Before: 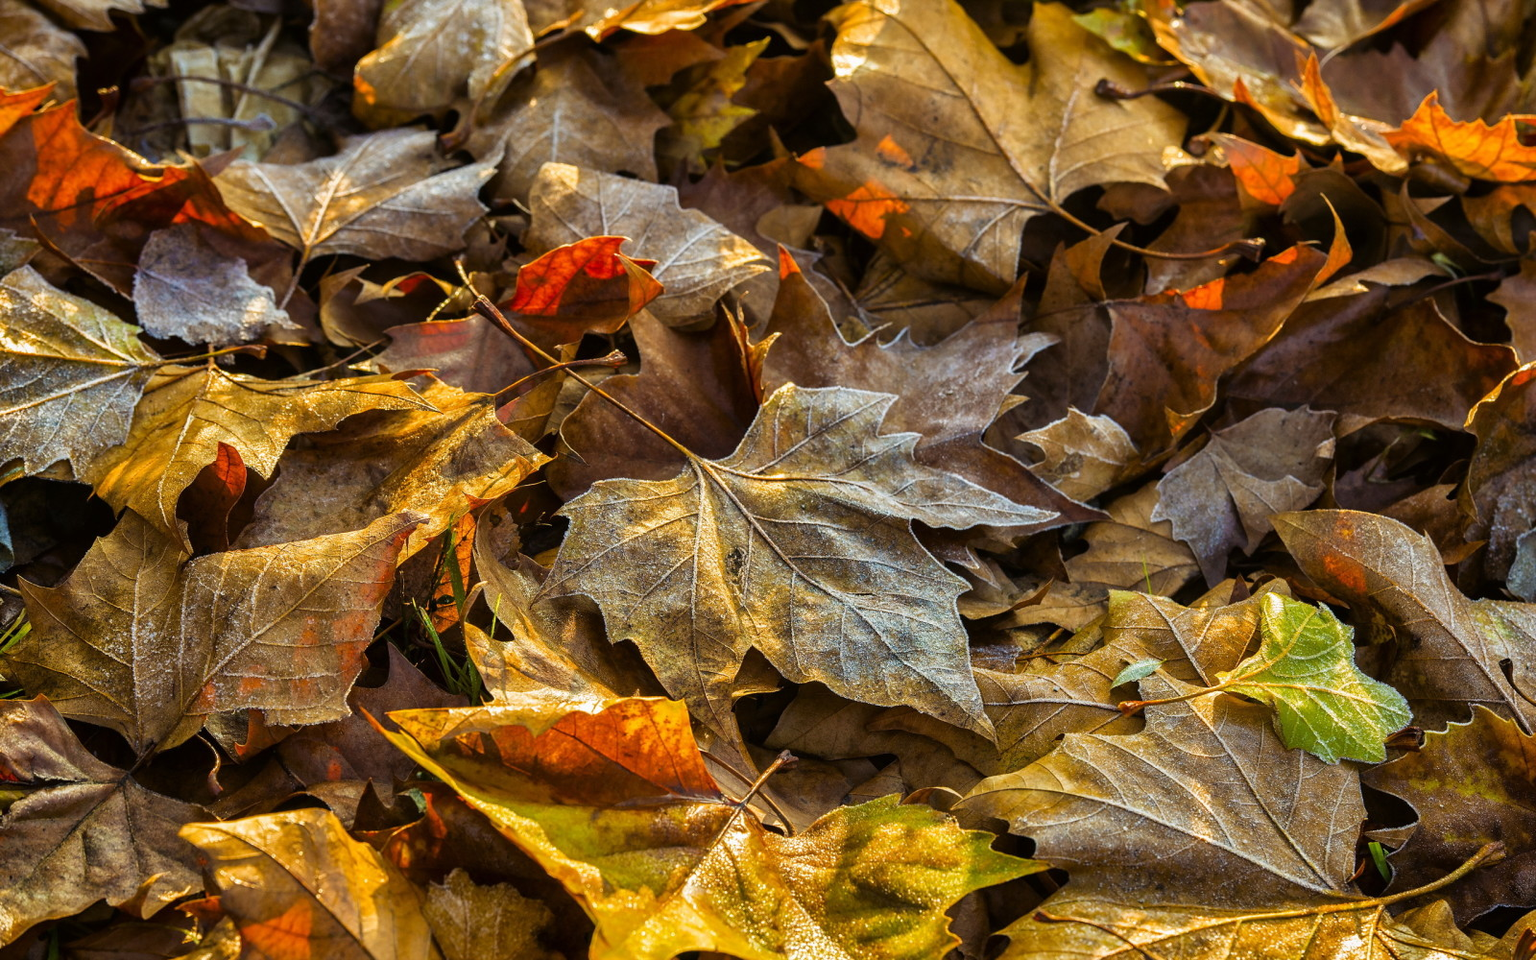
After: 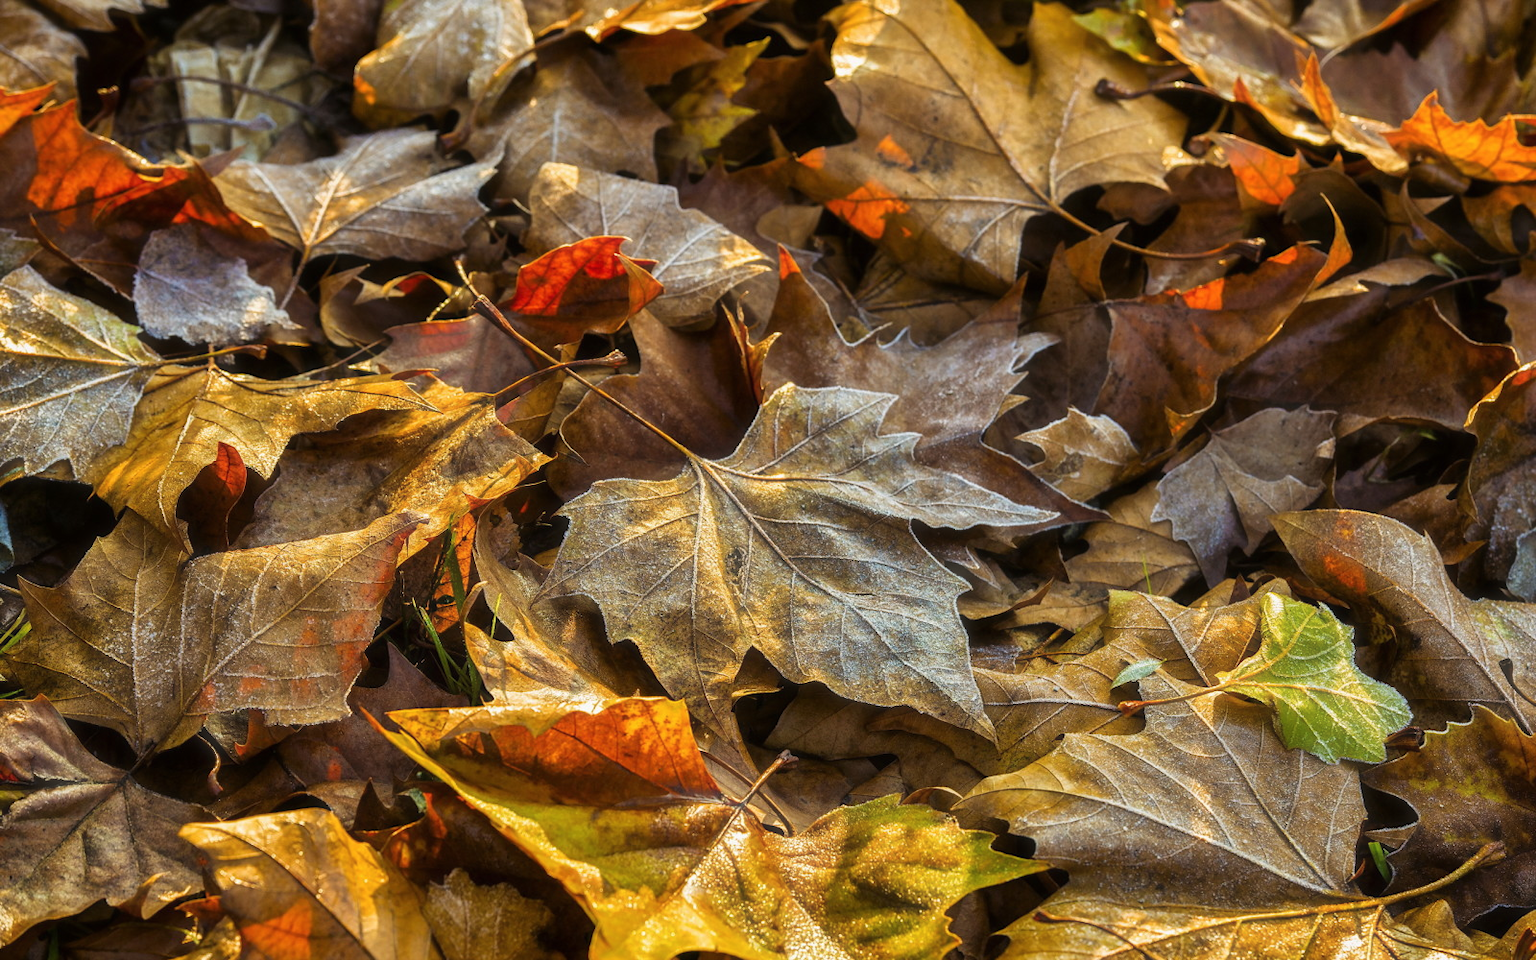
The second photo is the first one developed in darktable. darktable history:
haze removal: strength -0.09, adaptive false
